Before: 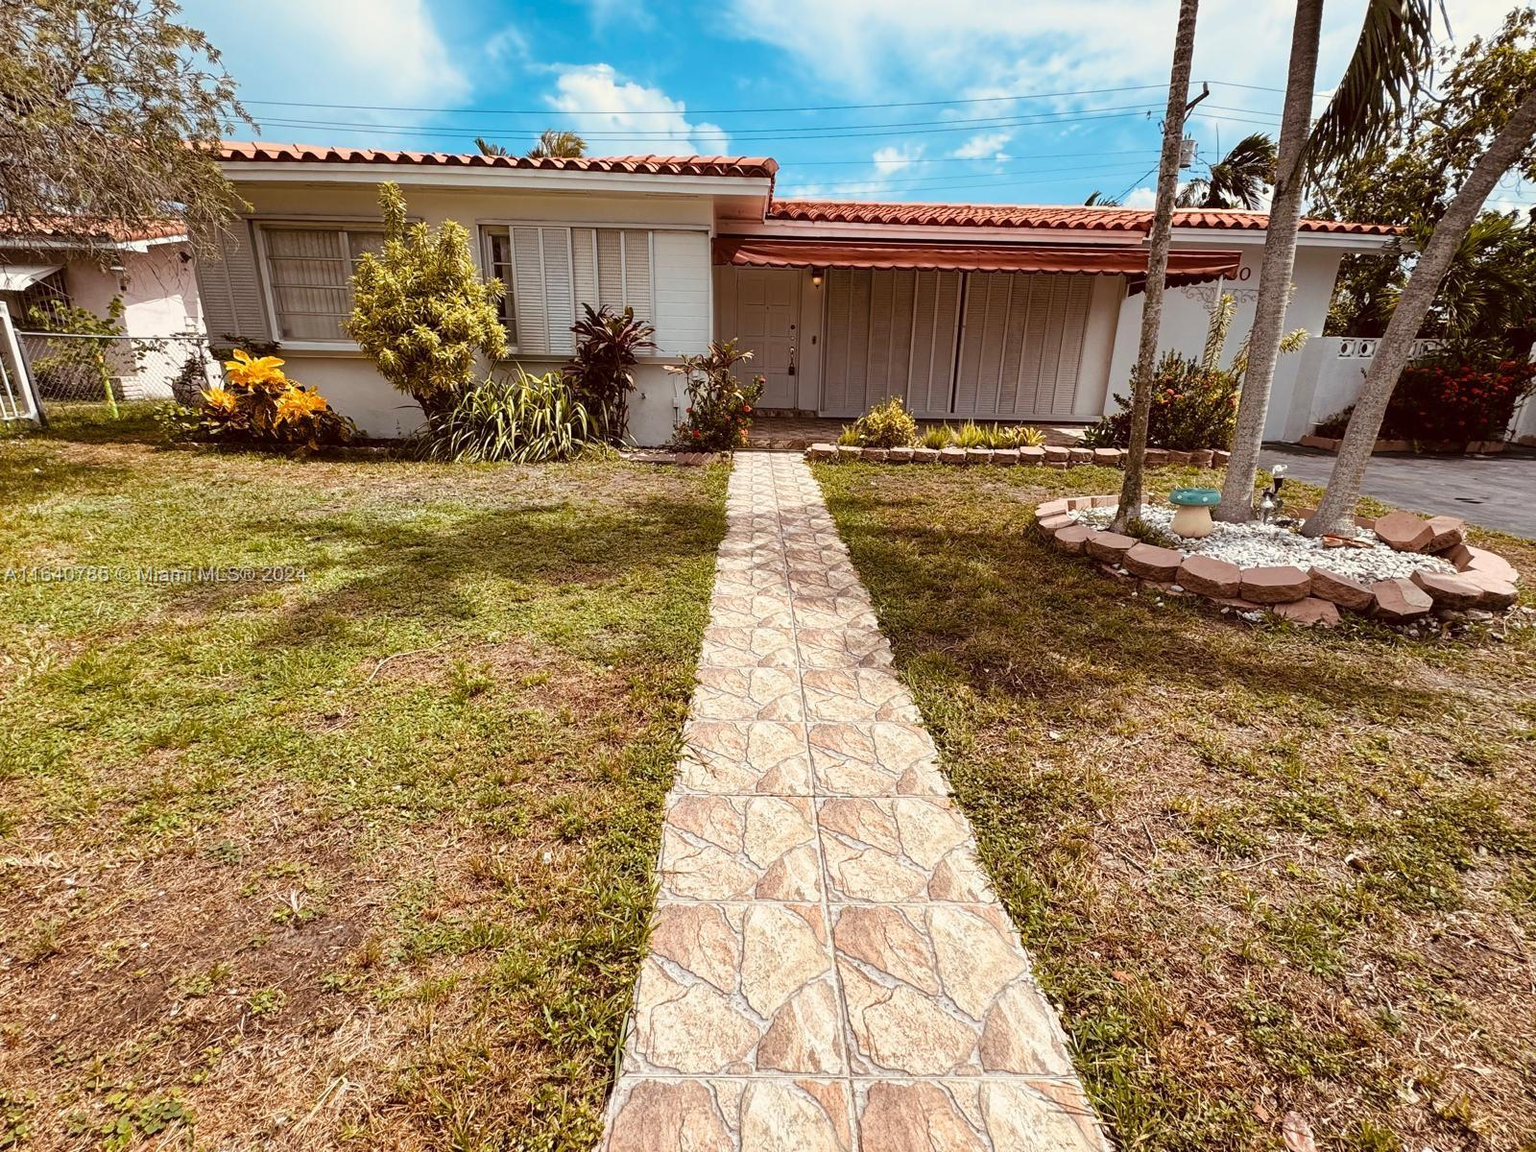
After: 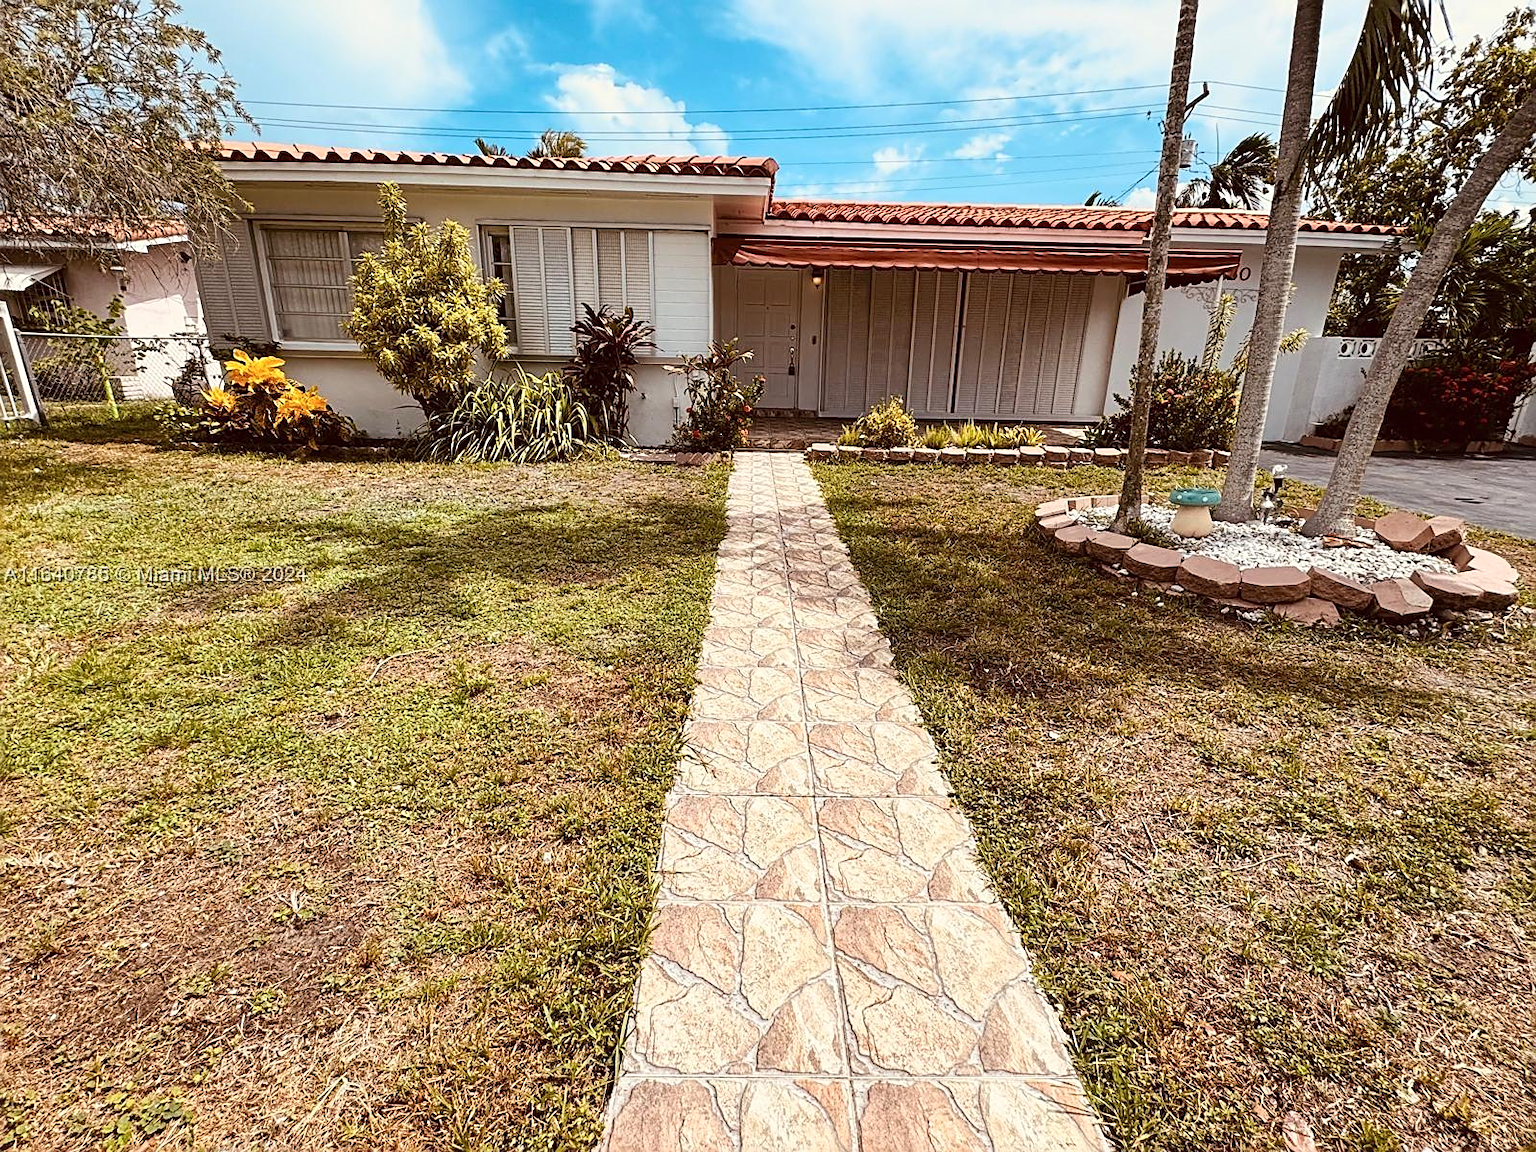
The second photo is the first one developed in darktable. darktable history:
sharpen: on, module defaults
contrast brightness saturation: contrast 0.148, brightness 0.053
